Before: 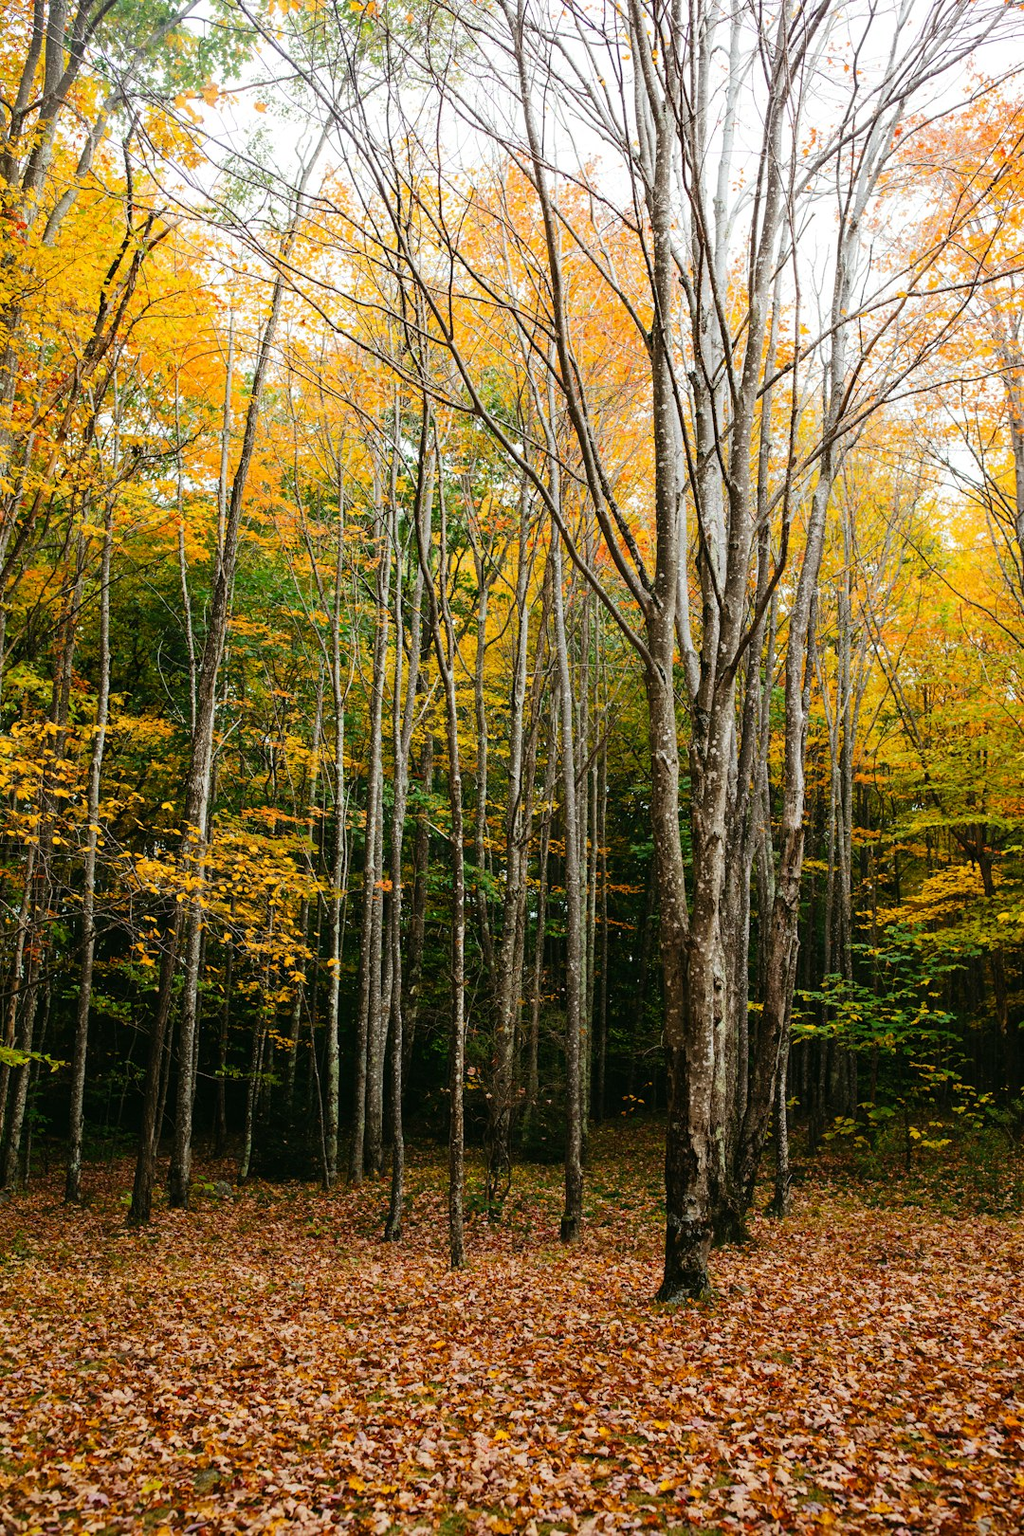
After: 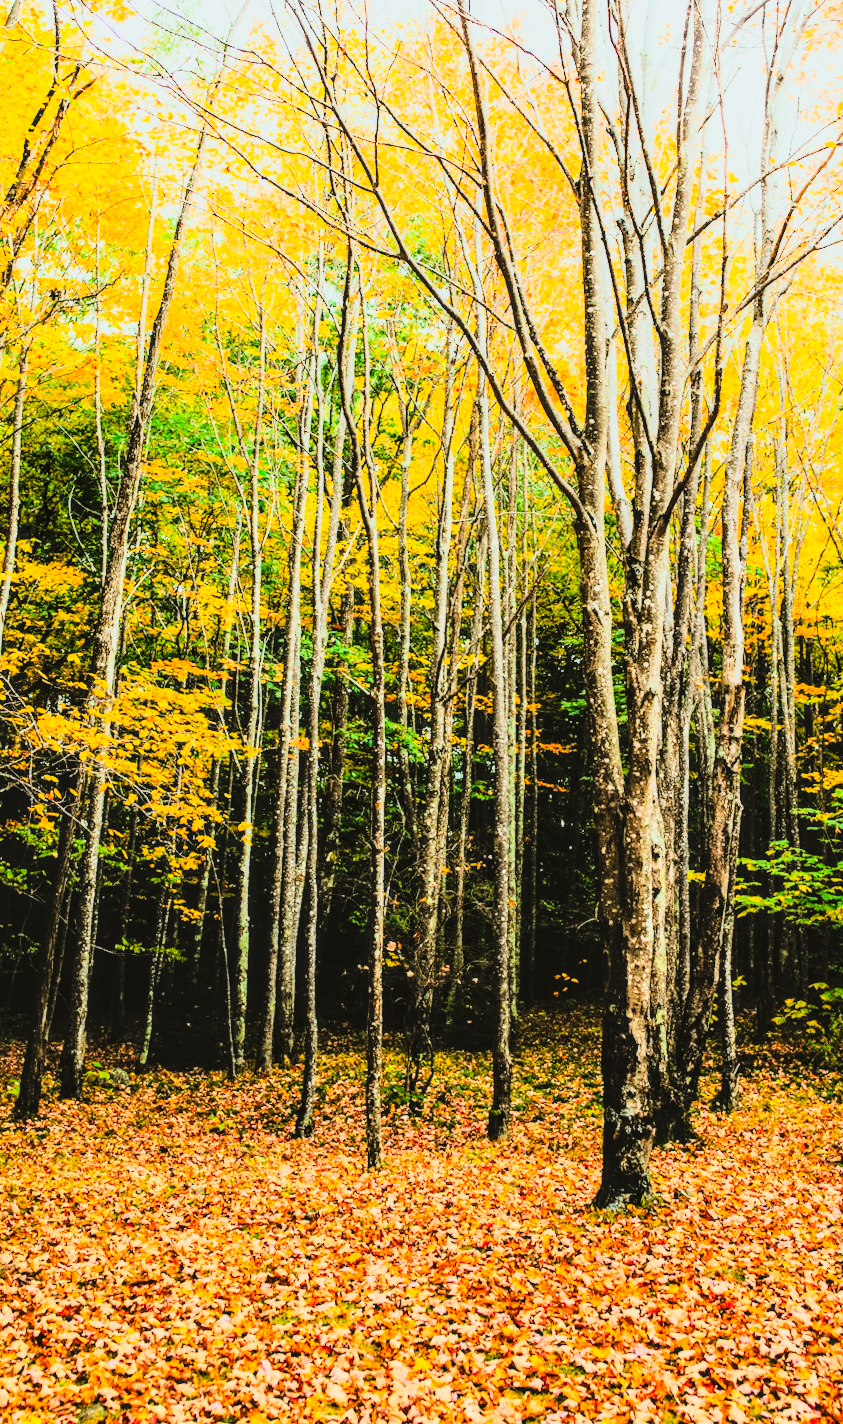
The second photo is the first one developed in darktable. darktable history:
white balance: emerald 1
contrast brightness saturation: contrast 0.07, brightness 0.18, saturation 0.4
local contrast: detail 130%
rotate and perspective: rotation 0.215°, lens shift (vertical) -0.139, crop left 0.069, crop right 0.939, crop top 0.002, crop bottom 0.996
crop: left 6.446%, top 8.188%, right 9.538%, bottom 3.548%
color balance: lift [1.004, 1.002, 1.002, 0.998], gamma [1, 1.007, 1.002, 0.993], gain [1, 0.977, 1.013, 1.023], contrast -3.64%
filmic rgb: black relative exposure -7.75 EV, white relative exposure 4.4 EV, threshold 3 EV, hardness 3.76, latitude 50%, contrast 1.1, color science v5 (2021), contrast in shadows safe, contrast in highlights safe, enable highlight reconstruction true
tone curve: curves: ch0 [(0, 0.026) (0.146, 0.158) (0.272, 0.34) (0.434, 0.625) (0.676, 0.871) (0.994, 0.955)], color space Lab, linked channels, preserve colors none
